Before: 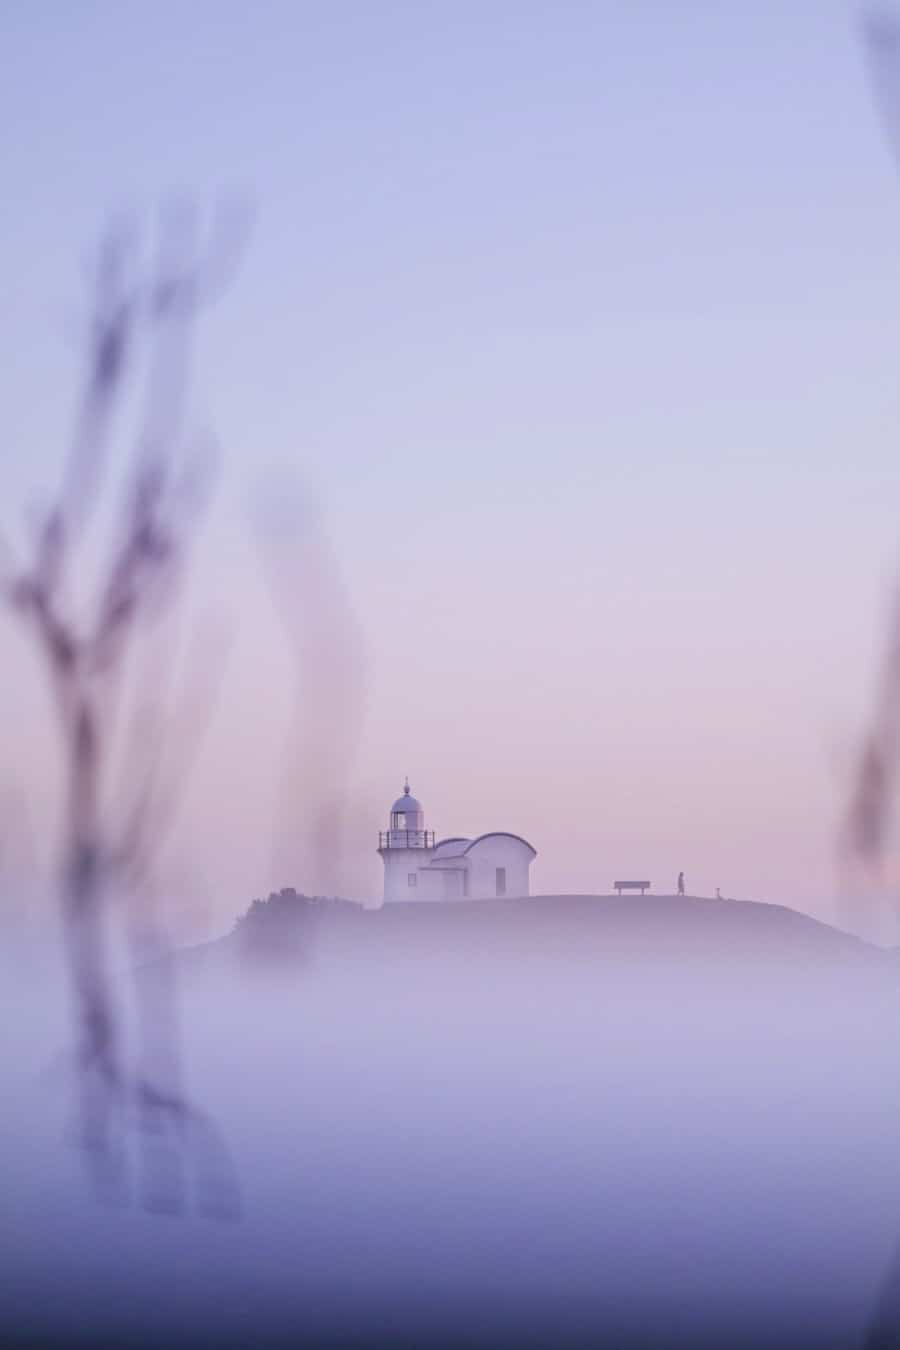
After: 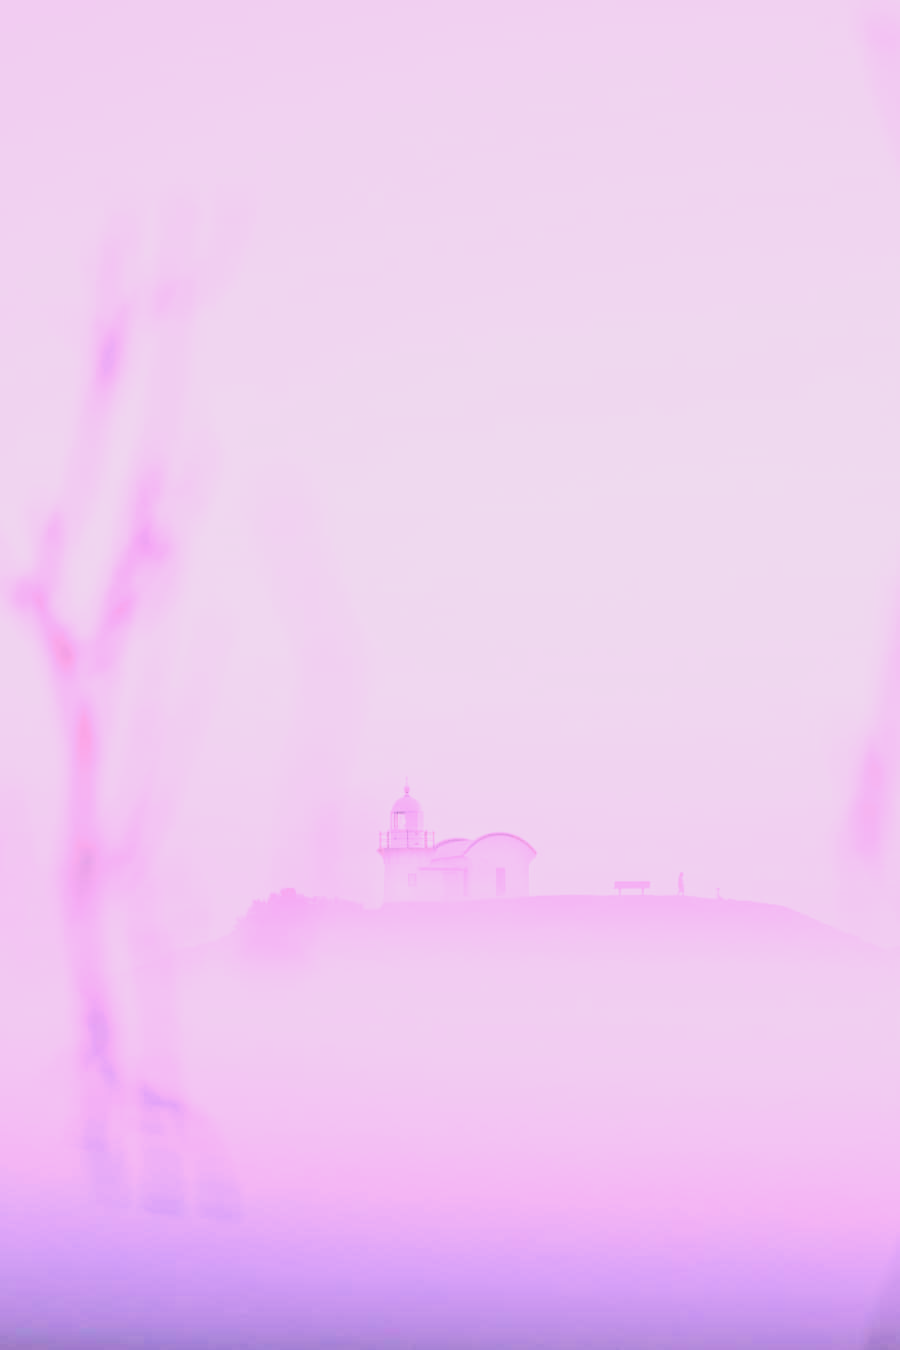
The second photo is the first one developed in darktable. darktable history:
white balance: red 2.012, blue 1.687
highlight reconstruction: iterations 1, diameter of reconstruction 64 px
filmic rgb: black relative exposure -7.65 EV, white relative exposure 4.56 EV, hardness 3.61, color science v6 (2022)
exposure: black level correction 0, exposure 0.7 EV, compensate exposure bias true, compensate highlight preservation false
